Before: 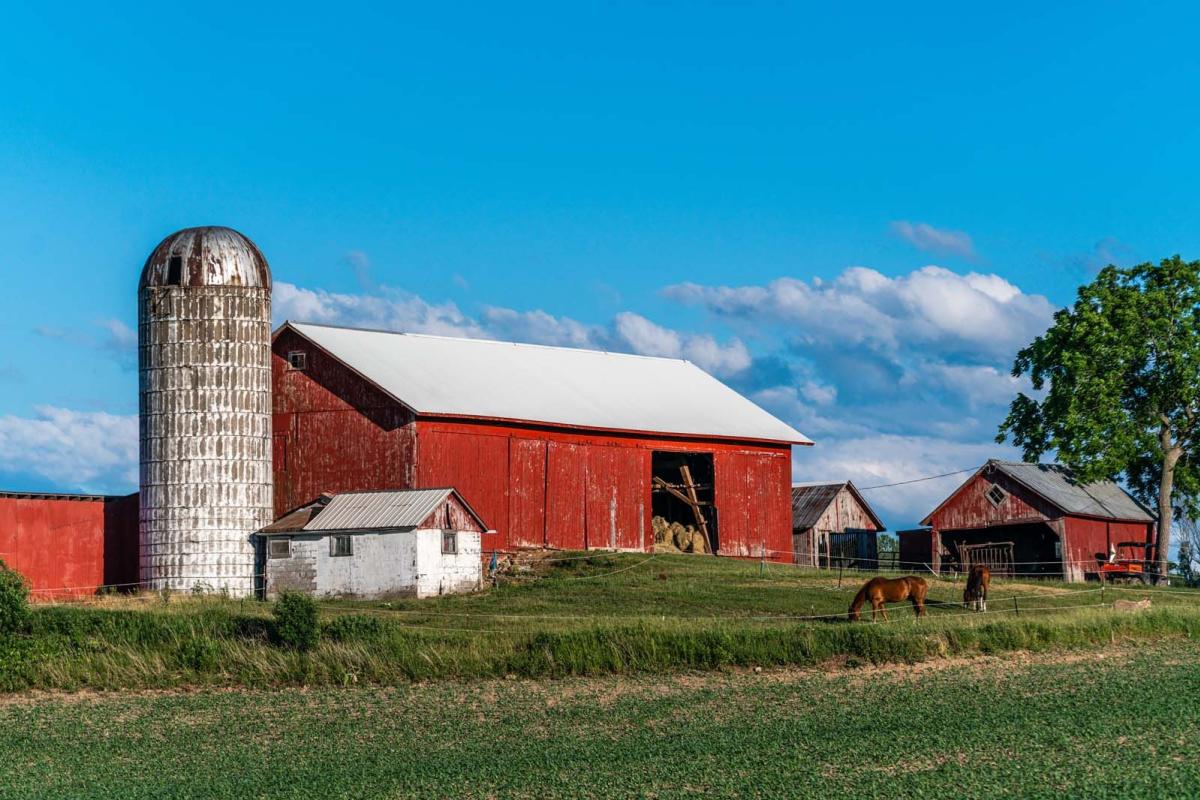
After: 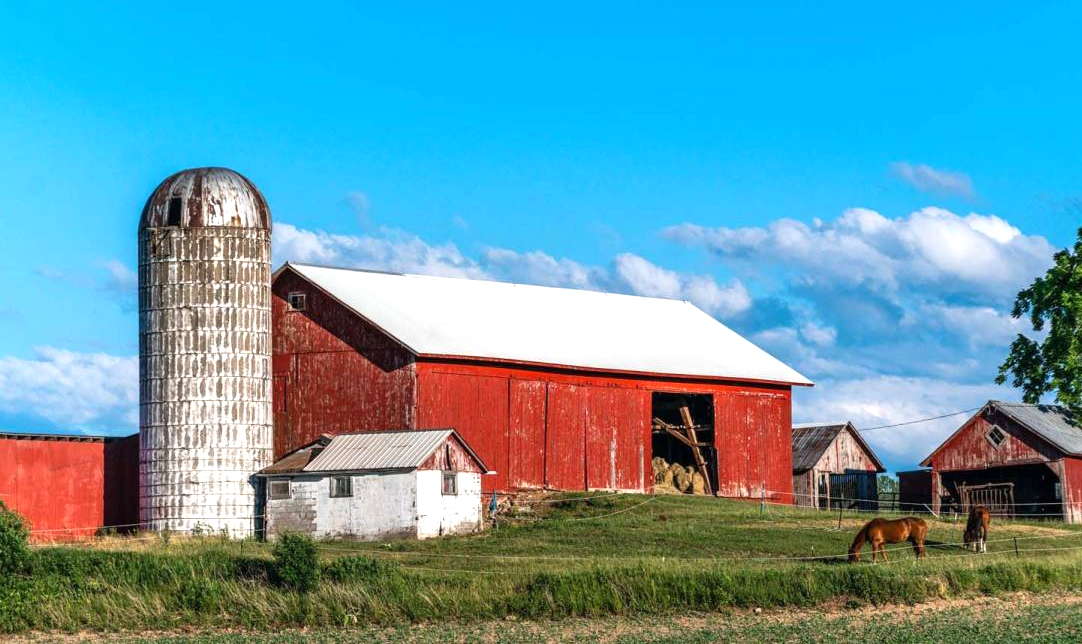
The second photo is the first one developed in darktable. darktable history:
exposure: exposure 0.521 EV, compensate highlight preservation false
crop: top 7.488%, right 9.795%, bottom 11.999%
